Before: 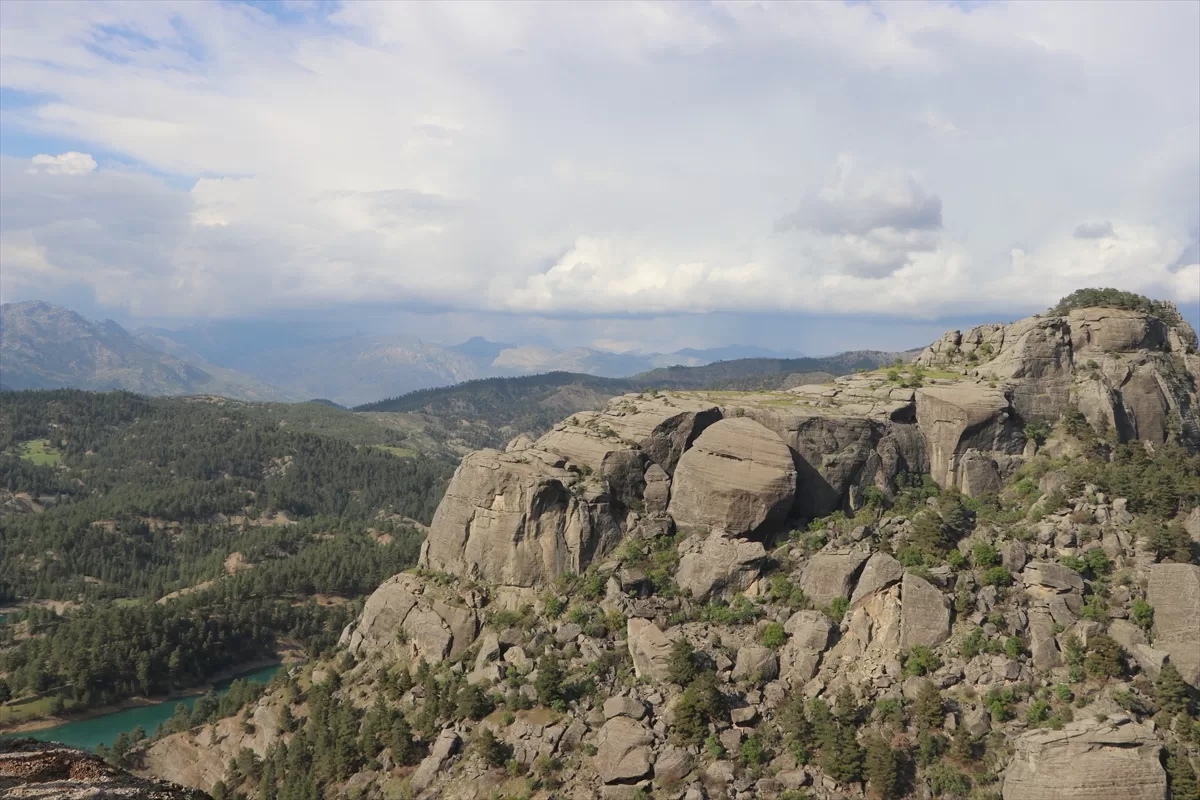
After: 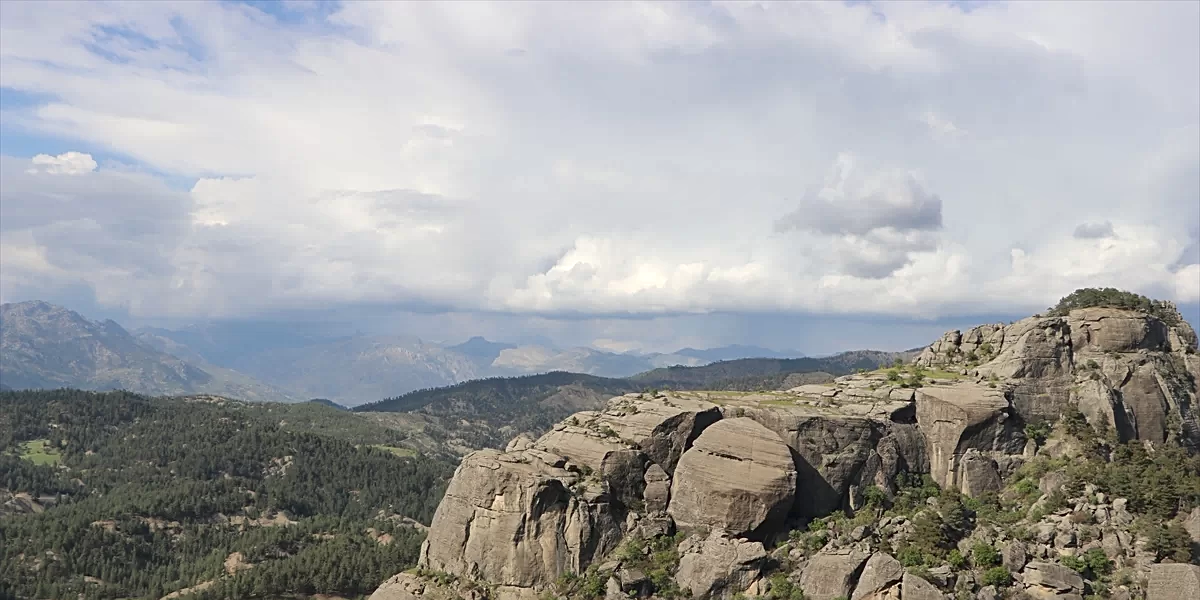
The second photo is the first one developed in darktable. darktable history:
local contrast: mode bilateral grid, contrast 20, coarseness 99, detail 150%, midtone range 0.2
crop: bottom 24.987%
sharpen: on, module defaults
